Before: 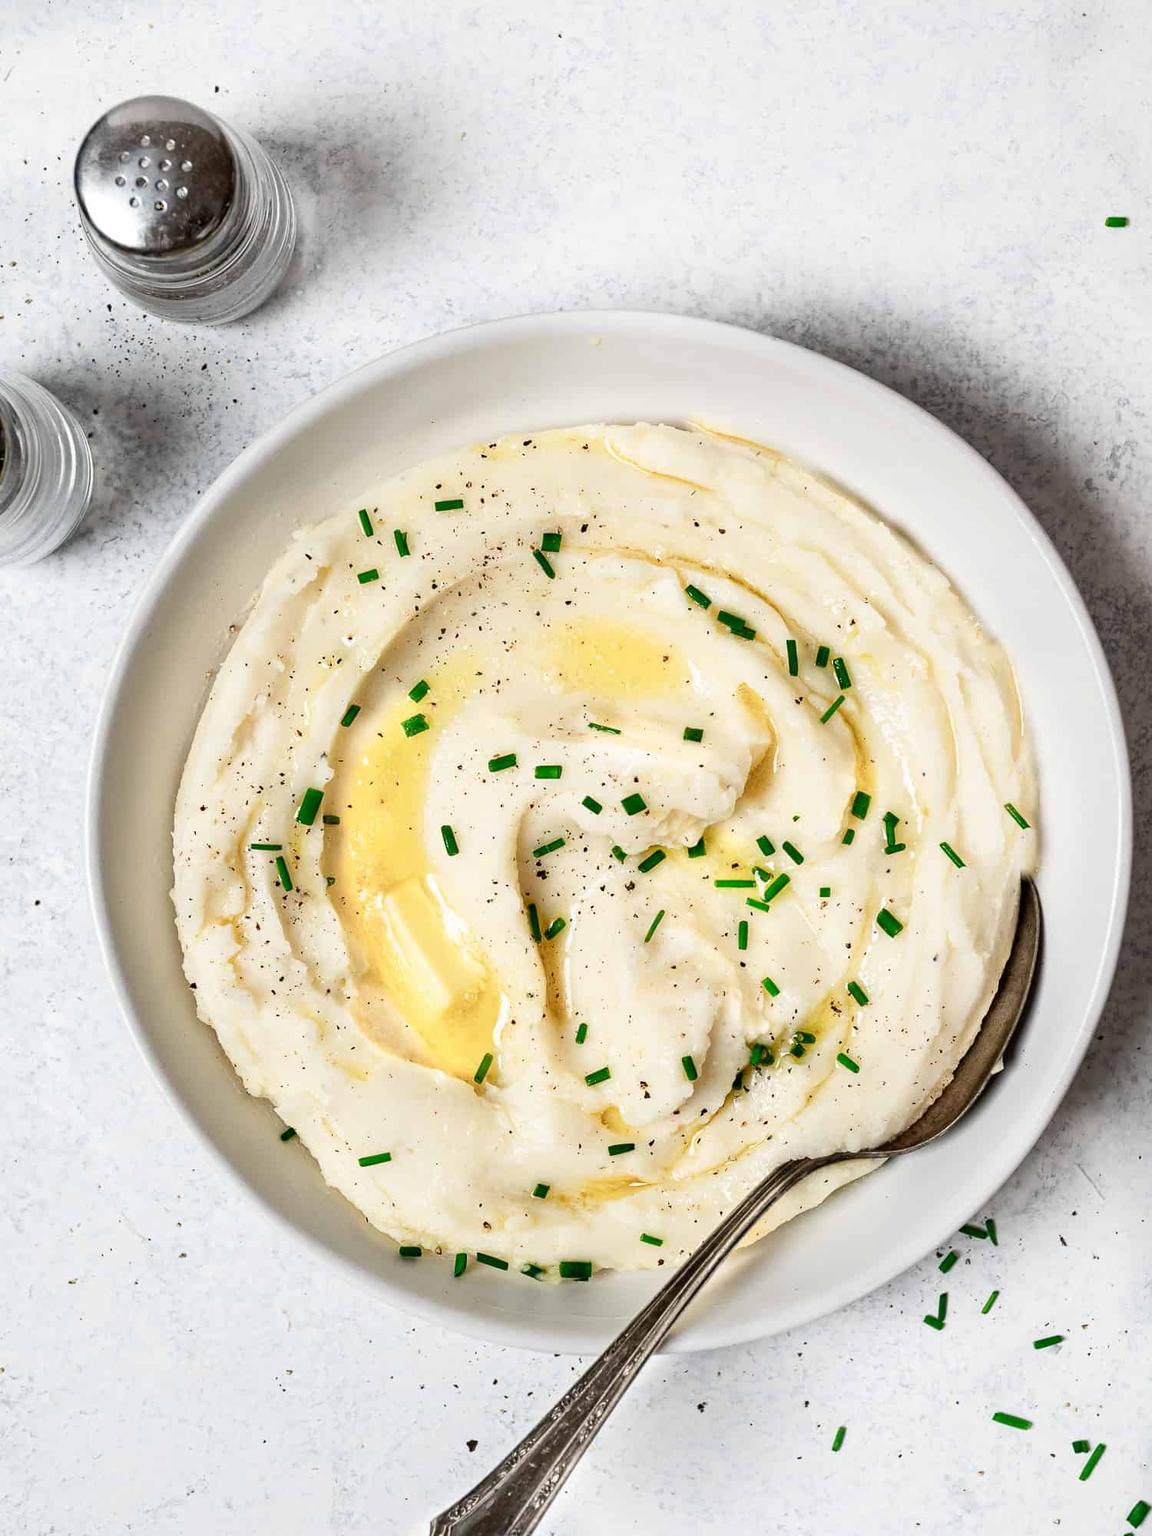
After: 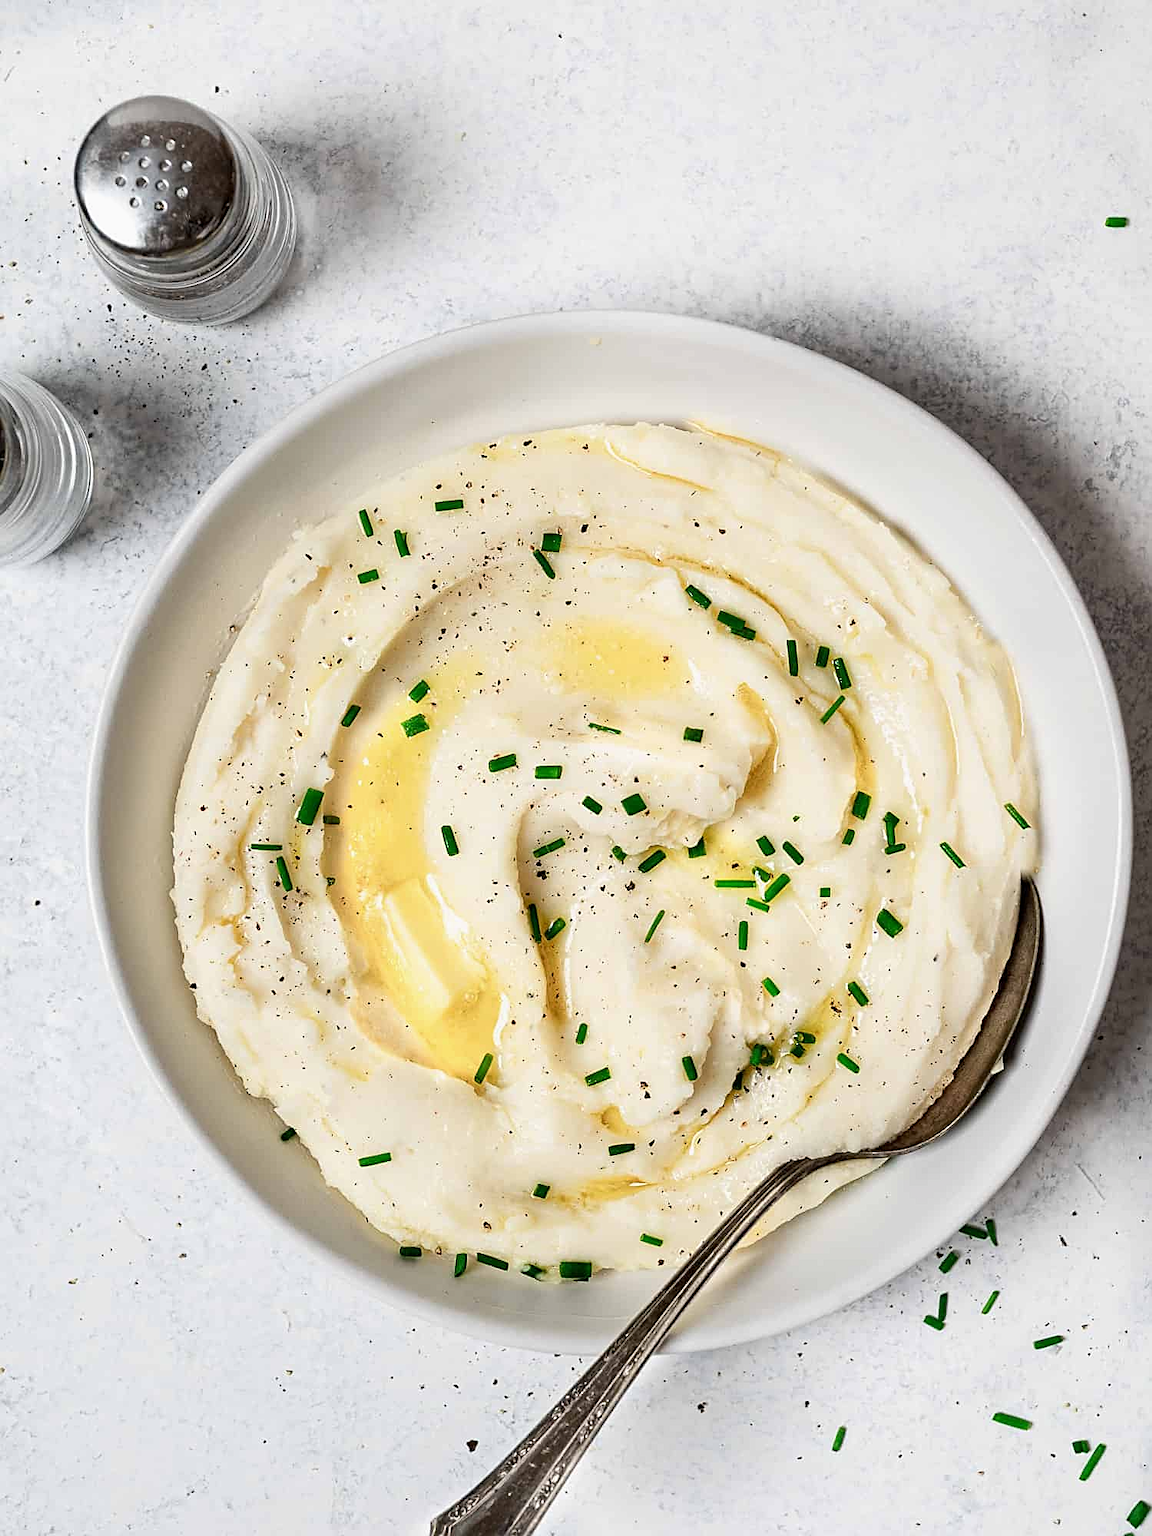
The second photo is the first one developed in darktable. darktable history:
exposure: exposure -0.069 EV, compensate highlight preservation false
sharpen: on, module defaults
